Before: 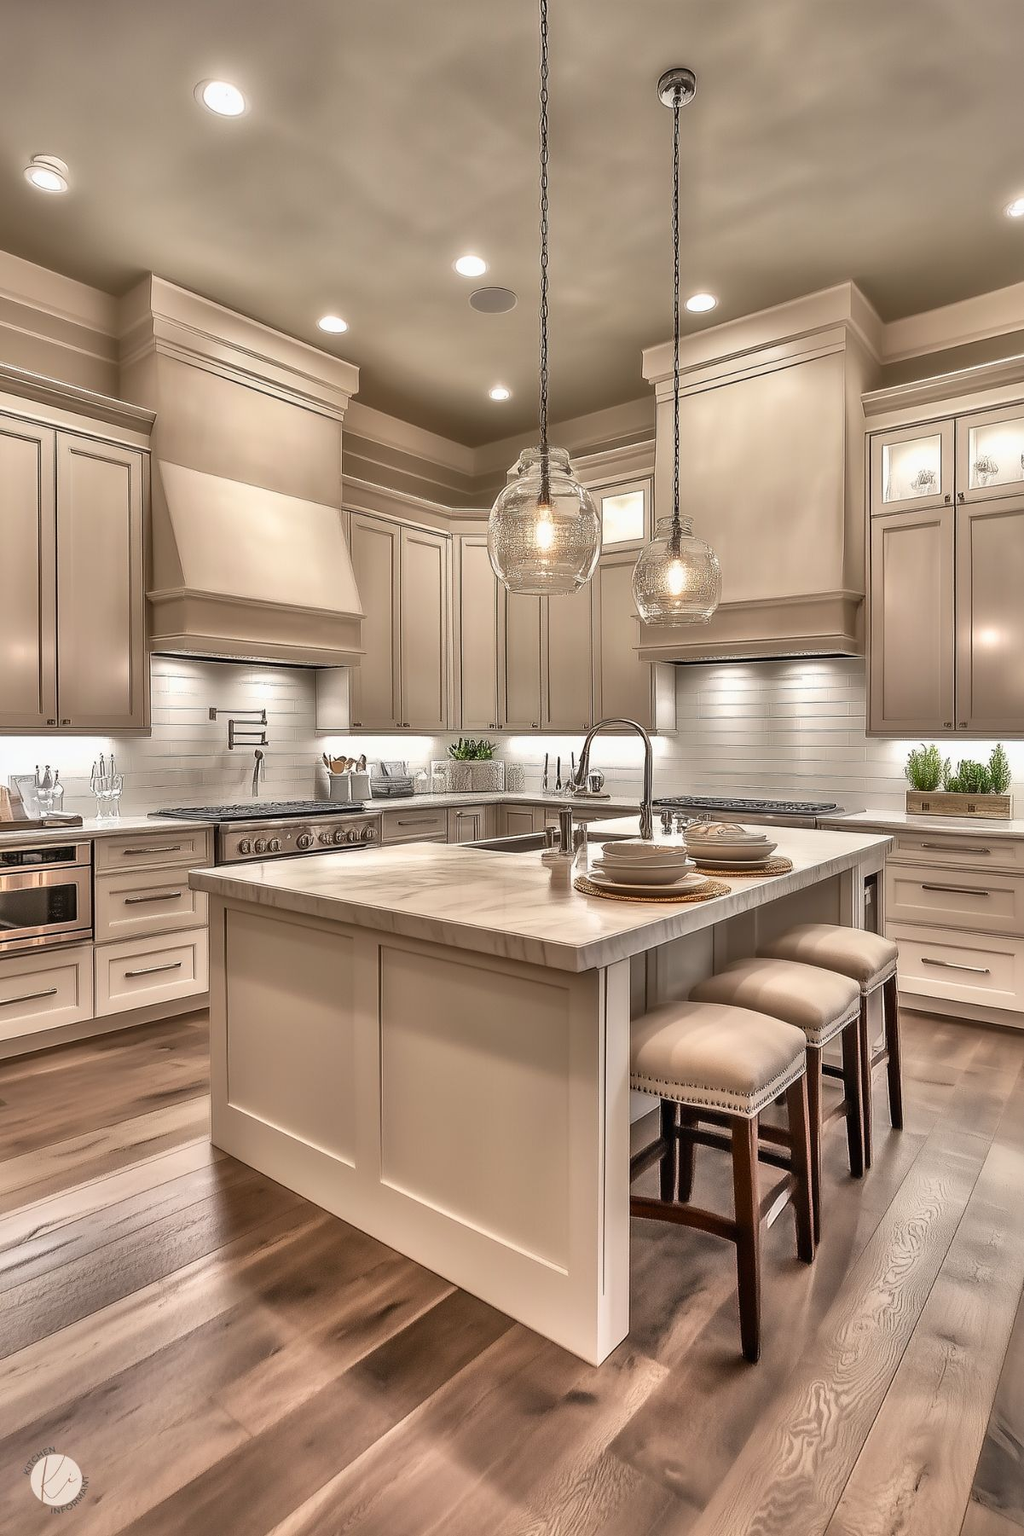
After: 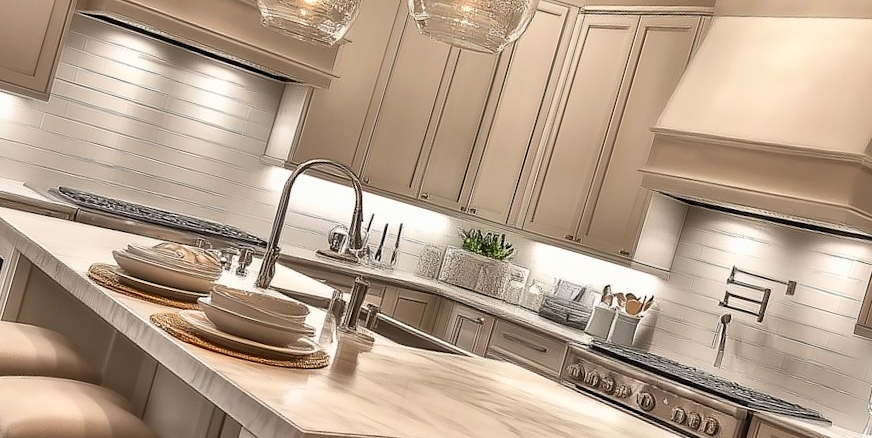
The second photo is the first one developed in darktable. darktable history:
tone equalizer: on, module defaults
crop and rotate: angle 16.12°, top 30.835%, bottom 35.653%
contrast brightness saturation: contrast 0.1, brightness 0.03, saturation 0.09
